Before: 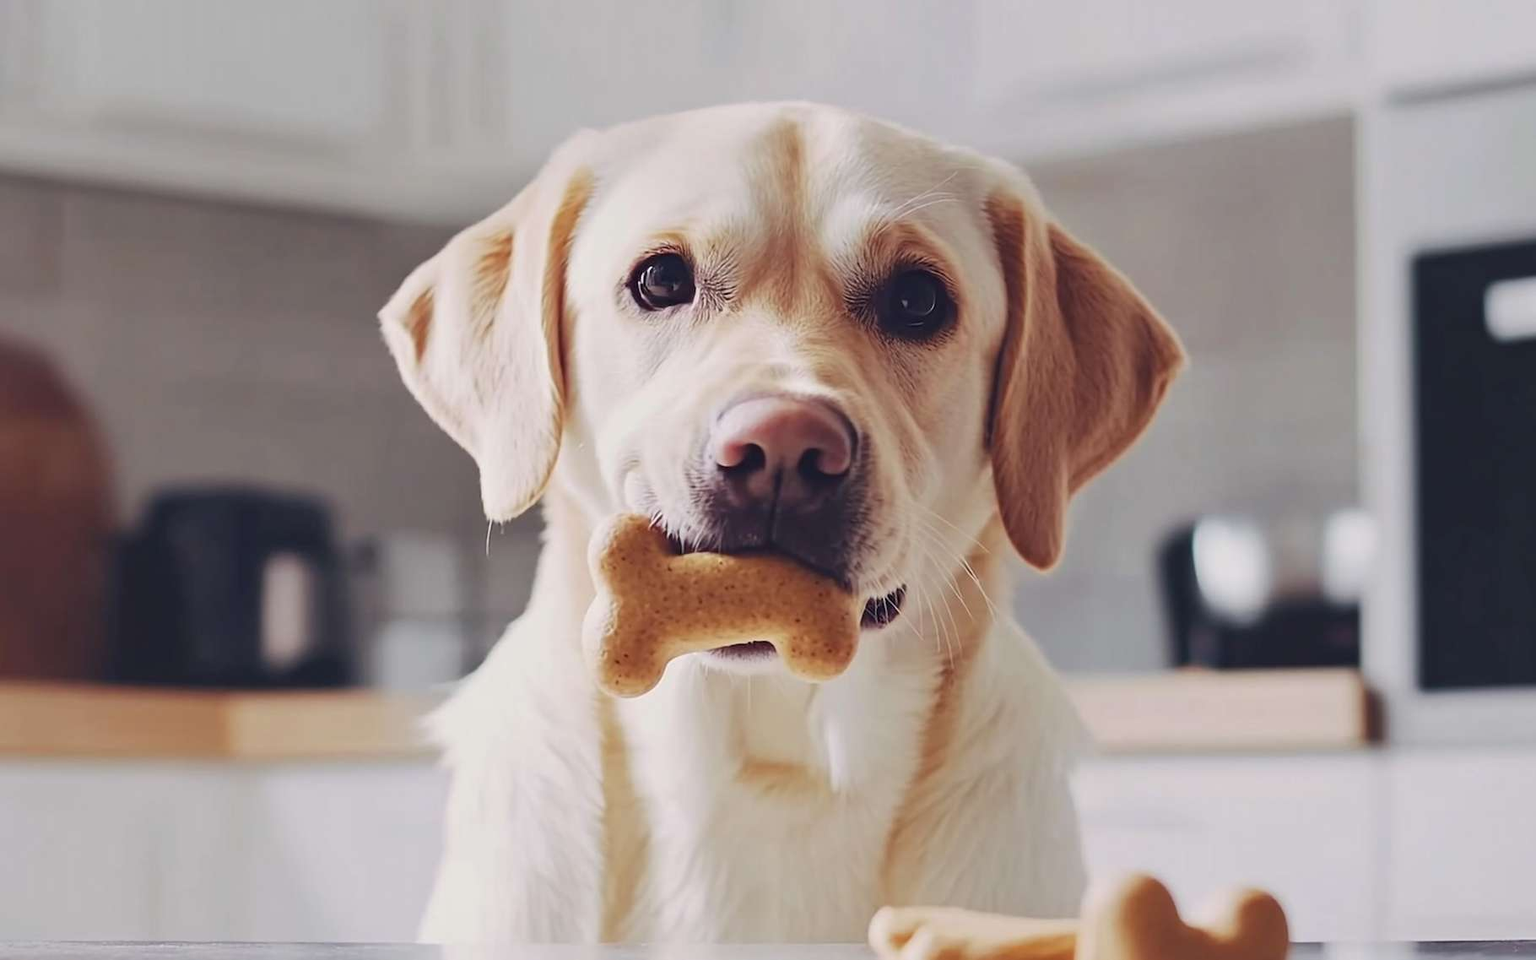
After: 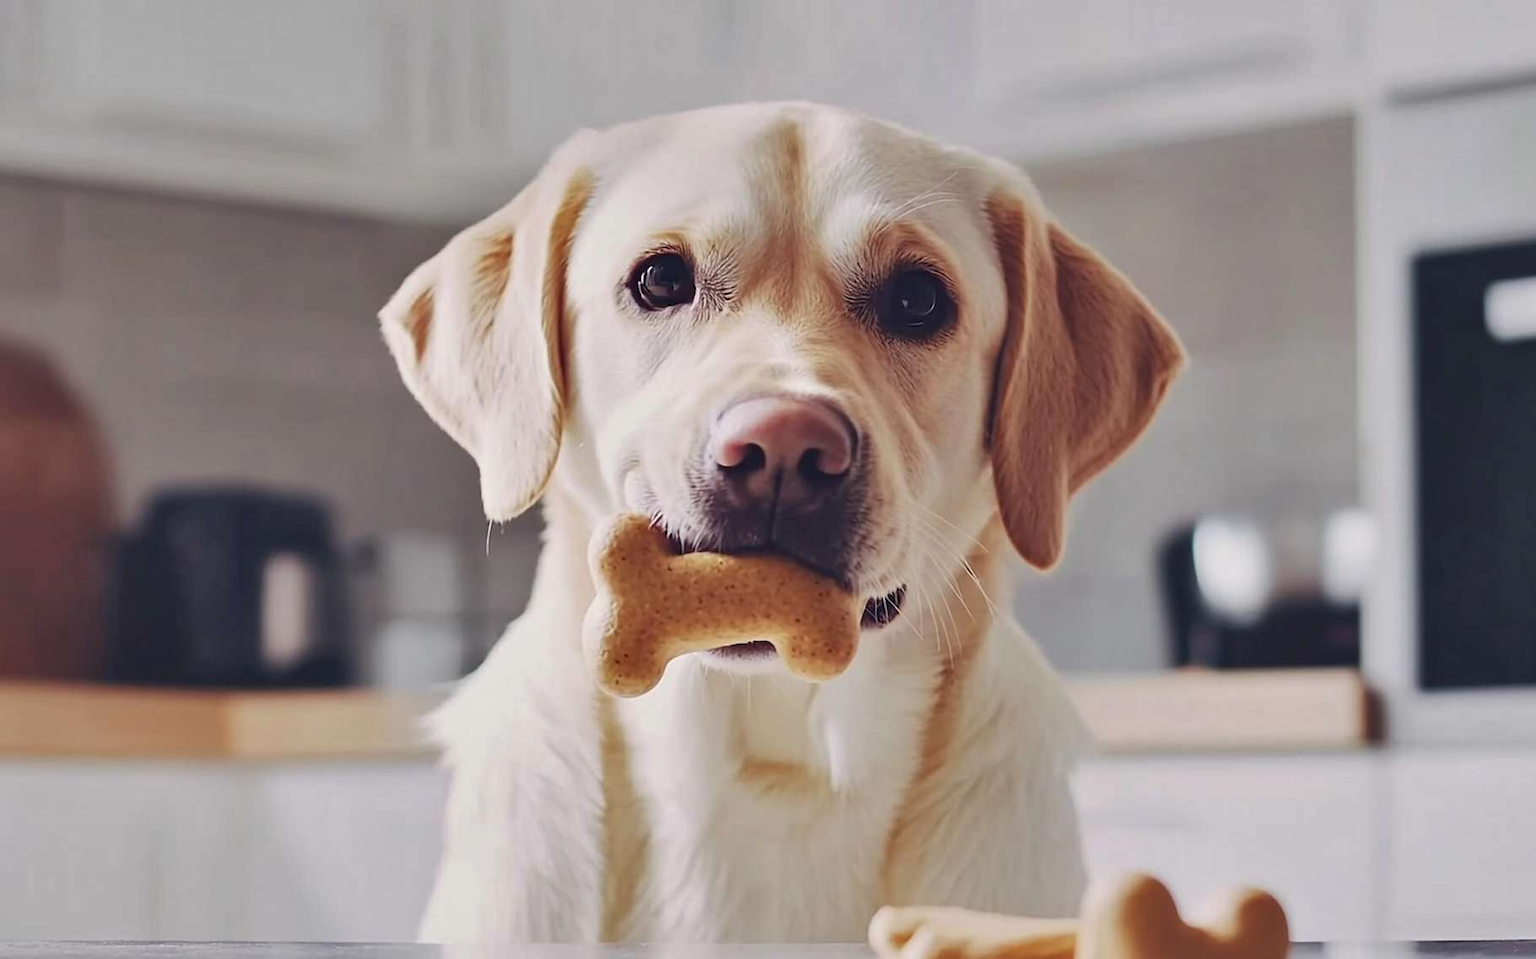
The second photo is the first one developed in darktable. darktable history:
shadows and highlights: white point adjustment 0.98, soften with gaussian
